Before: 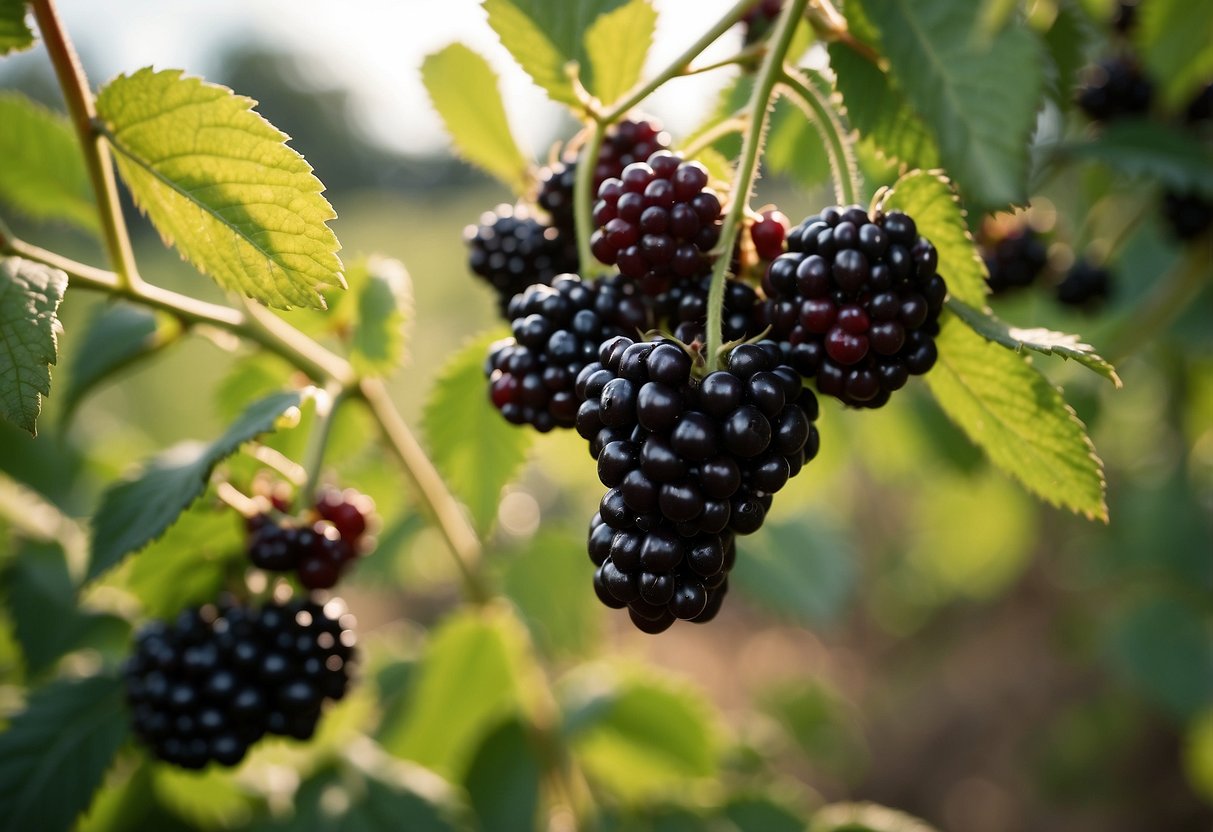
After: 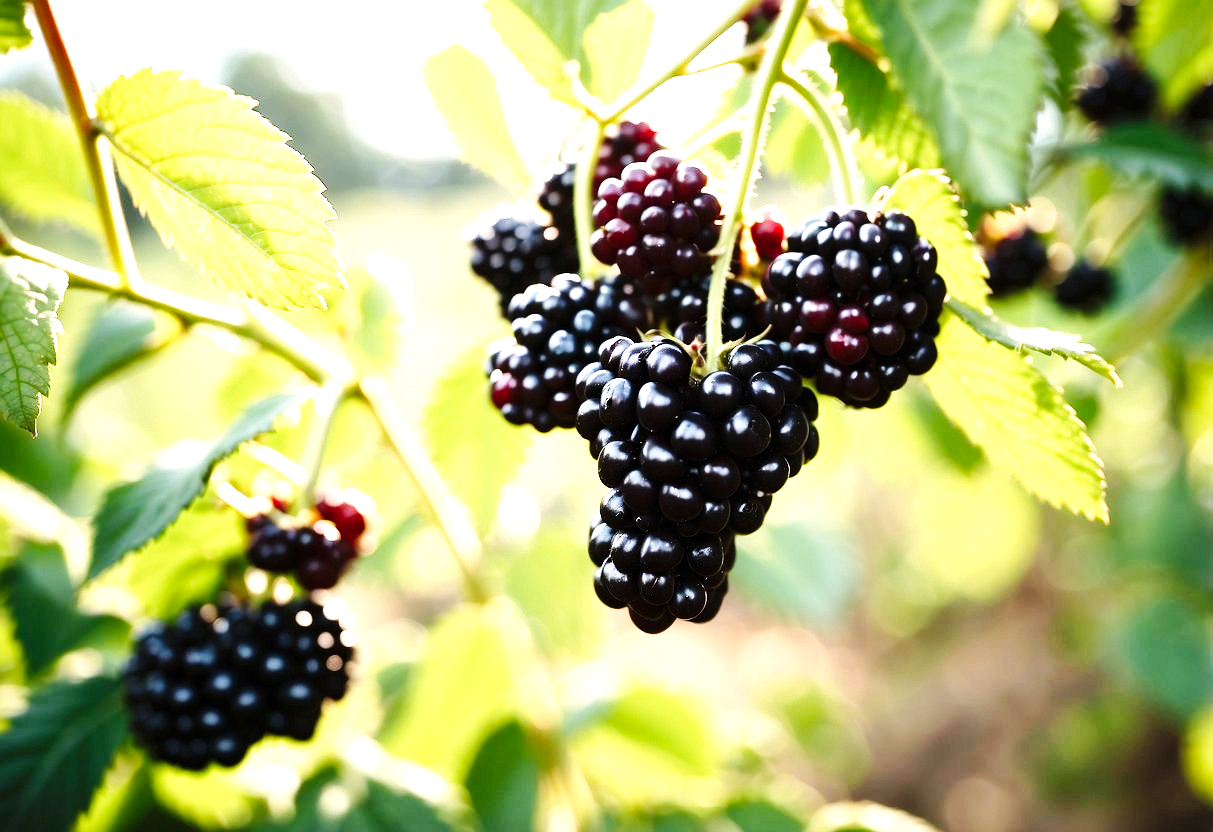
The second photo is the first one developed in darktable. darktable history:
tone equalizer: -8 EV -0.417 EV, -7 EV -0.389 EV, -6 EV -0.333 EV, -5 EV -0.222 EV, -3 EV 0.222 EV, -2 EV 0.333 EV, -1 EV 0.389 EV, +0 EV 0.417 EV, edges refinement/feathering 500, mask exposure compensation -1.57 EV, preserve details no
base curve: curves: ch0 [(0, 0) (0.036, 0.025) (0.121, 0.166) (0.206, 0.329) (0.605, 0.79) (1, 1)], preserve colors none
exposure: black level correction 0, exposure 1.379 EV, compensate exposure bias true, compensate highlight preservation false
